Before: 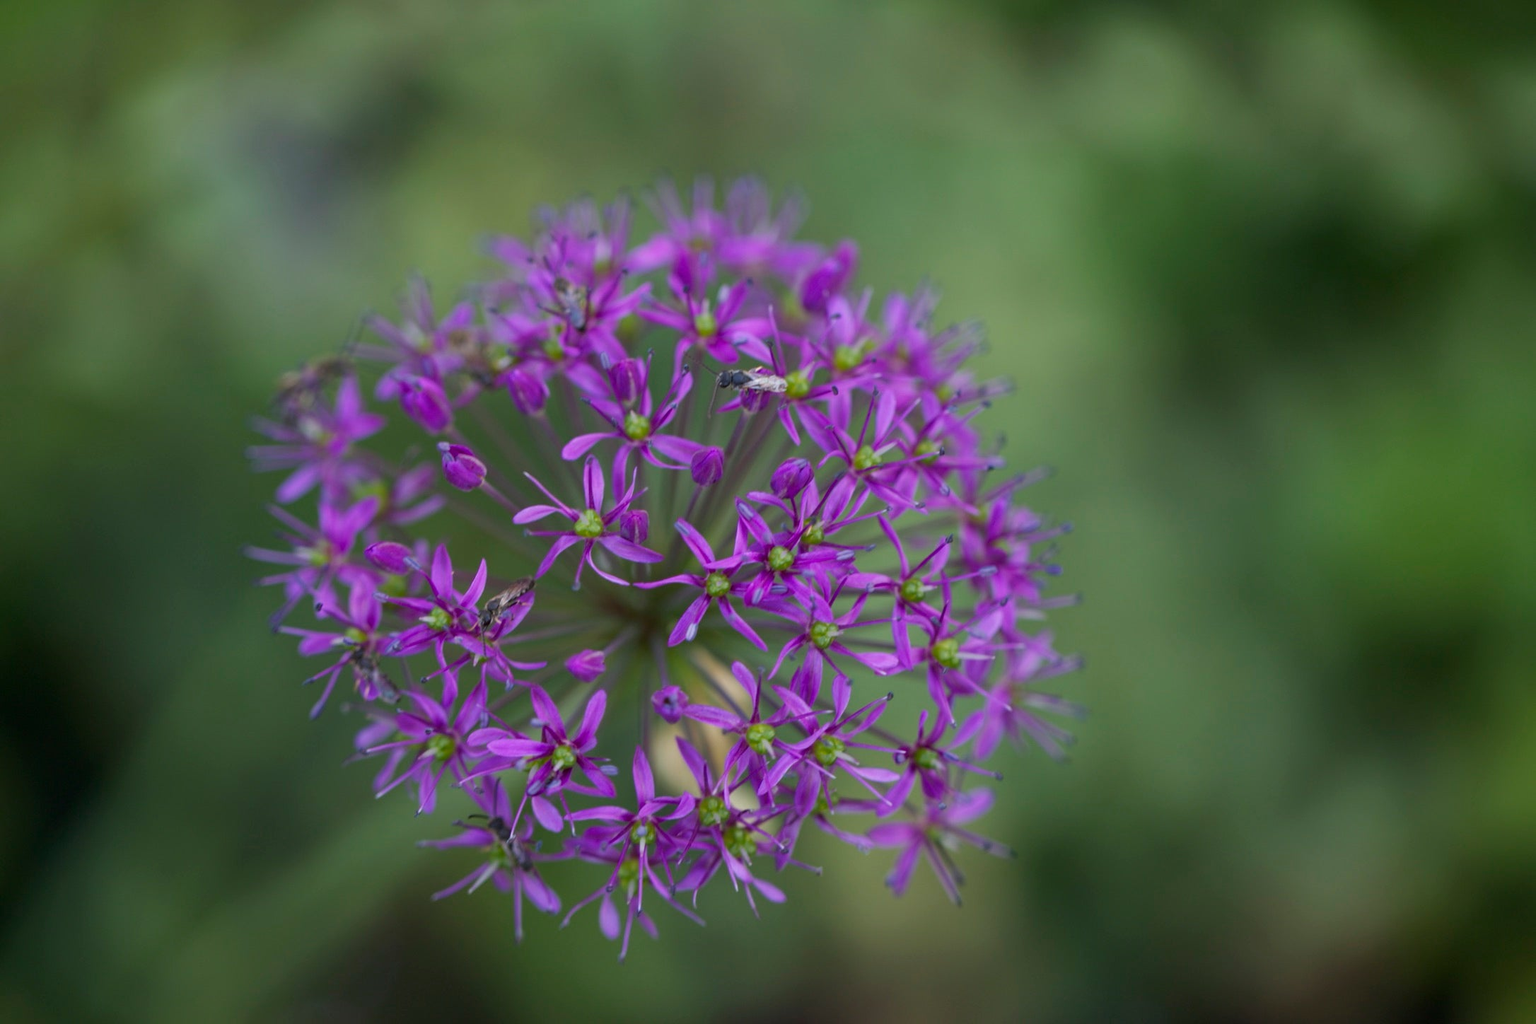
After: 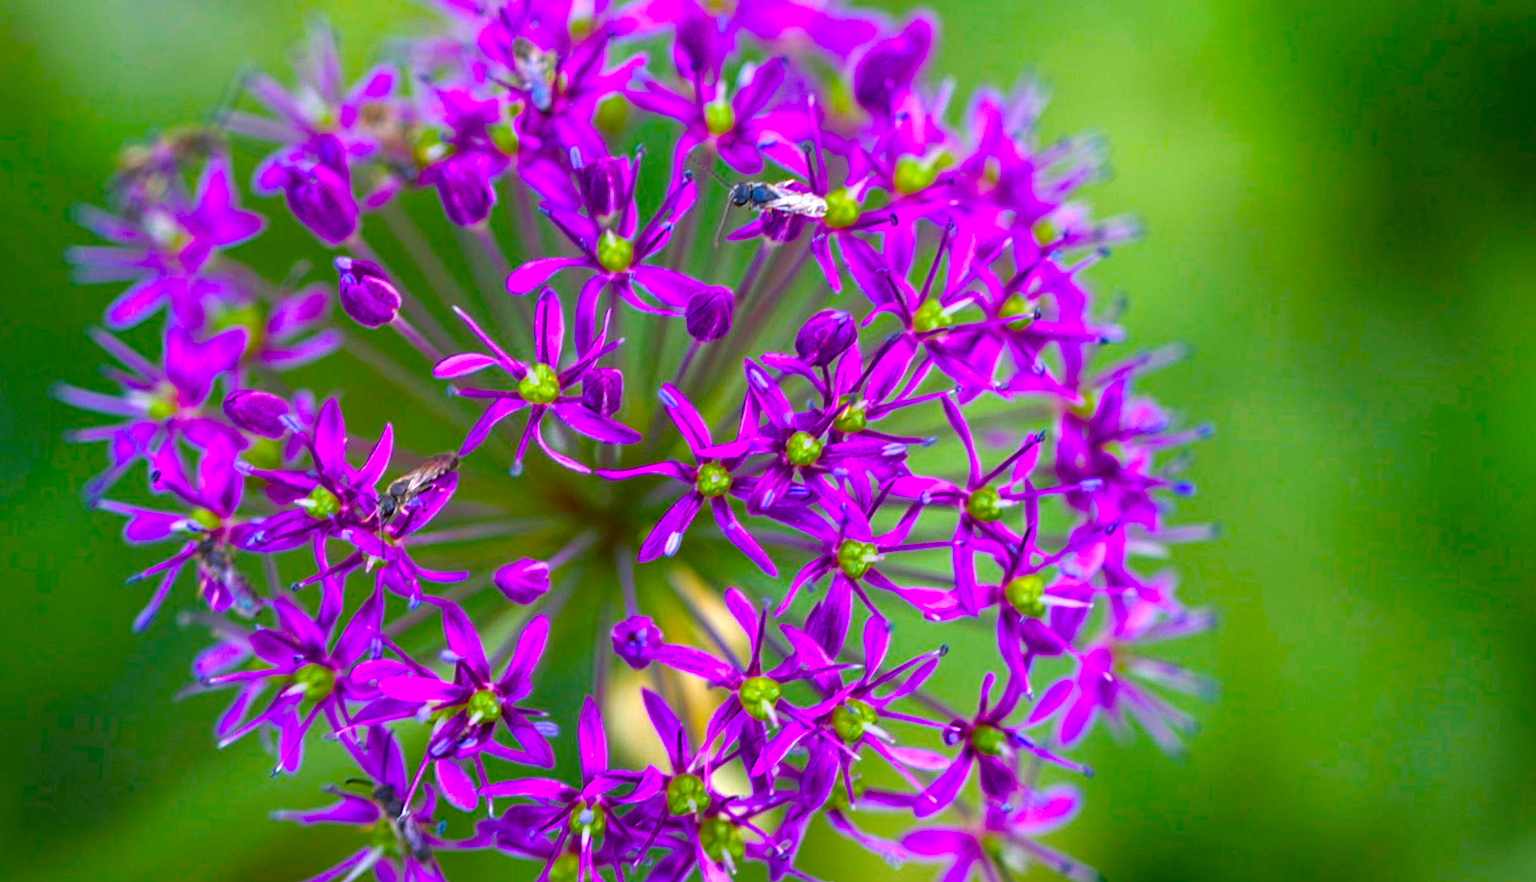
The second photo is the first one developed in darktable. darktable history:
color balance rgb: global offset › luminance 0.485%, global offset › hue 170.18°, linear chroma grading › global chroma 49.65%, perceptual saturation grading › global saturation 34.648%, perceptual saturation grading › highlights -24.978%, perceptual saturation grading › shadows 50.258%, perceptual brilliance grading › global brilliance 9.273%
sharpen: amount 0.218
crop and rotate: angle -3.58°, left 9.791%, top 20.783%, right 11.972%, bottom 11.798%
local contrast: on, module defaults
exposure: black level correction 0.001, exposure 0.5 EV, compensate highlight preservation false
